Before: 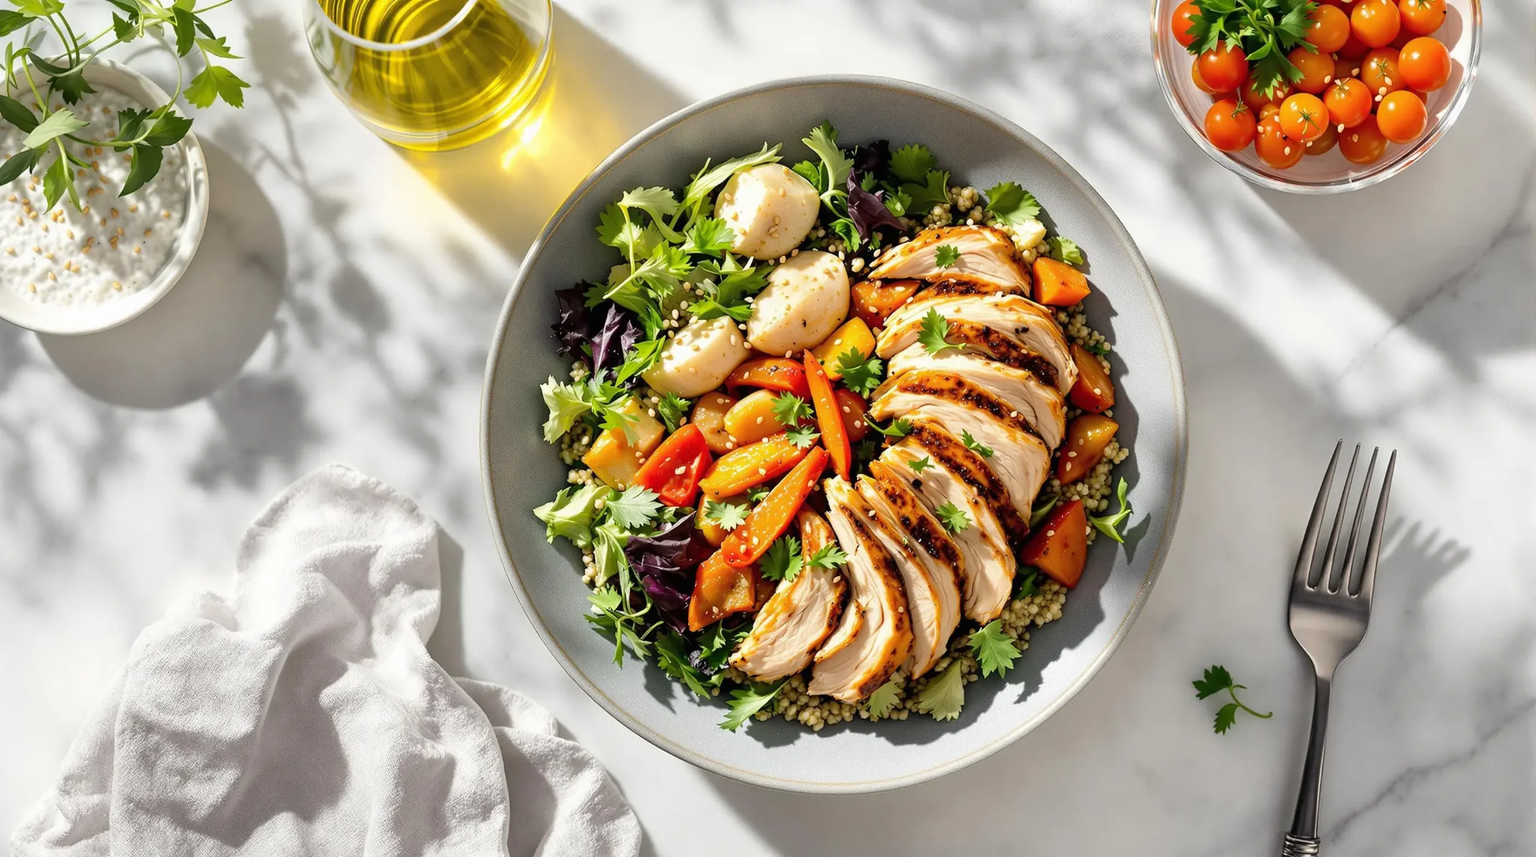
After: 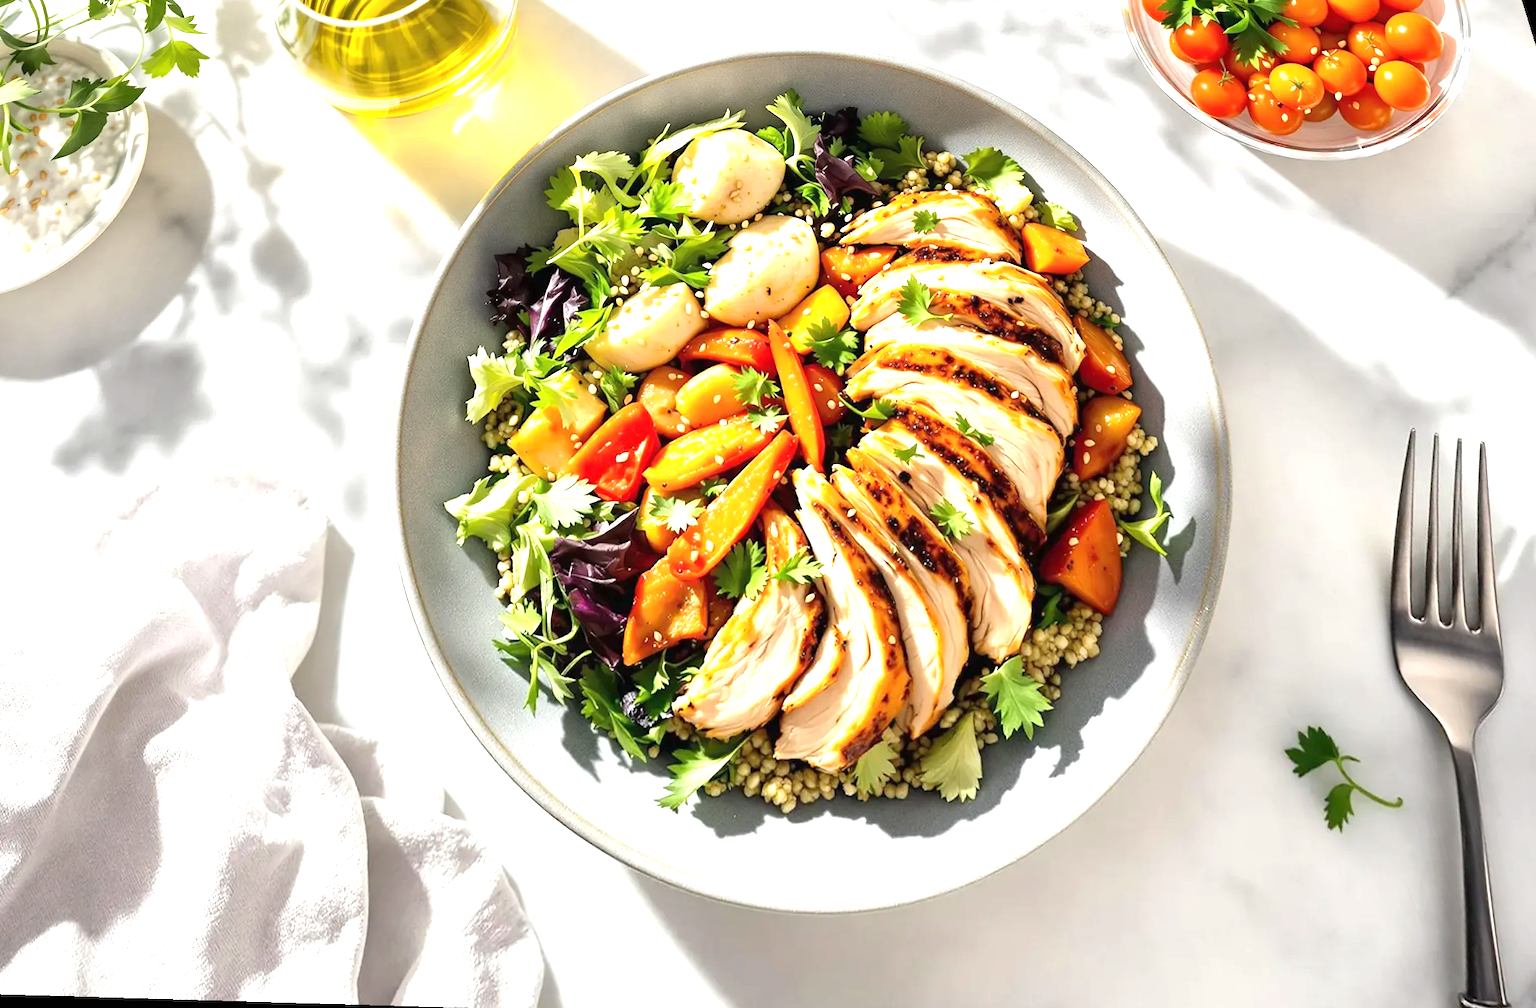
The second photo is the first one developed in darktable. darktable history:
exposure: black level correction 0, exposure 1 EV, compensate highlight preservation false
rotate and perspective: rotation 0.72°, lens shift (vertical) -0.352, lens shift (horizontal) -0.051, crop left 0.152, crop right 0.859, crop top 0.019, crop bottom 0.964
